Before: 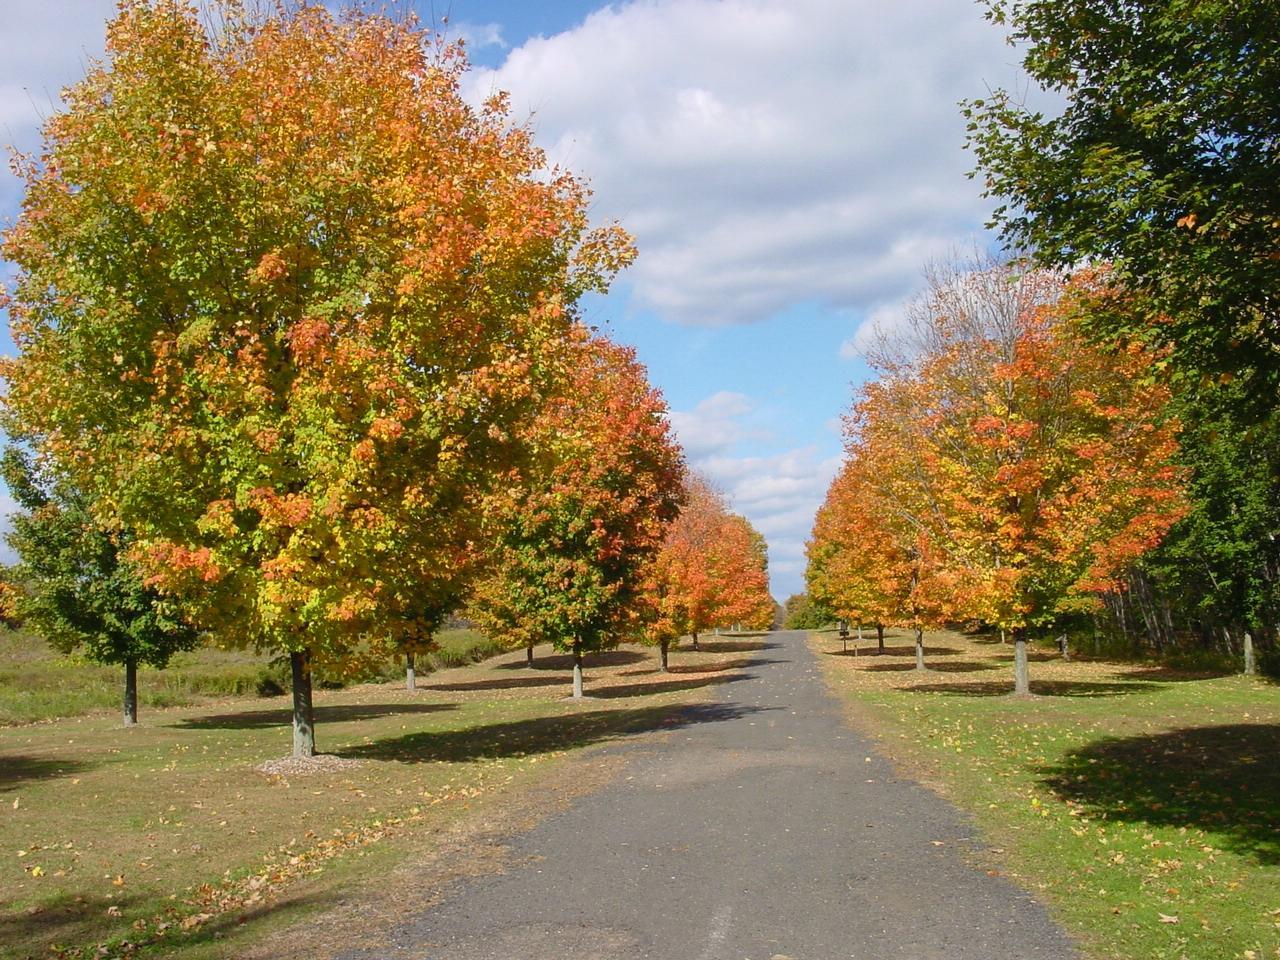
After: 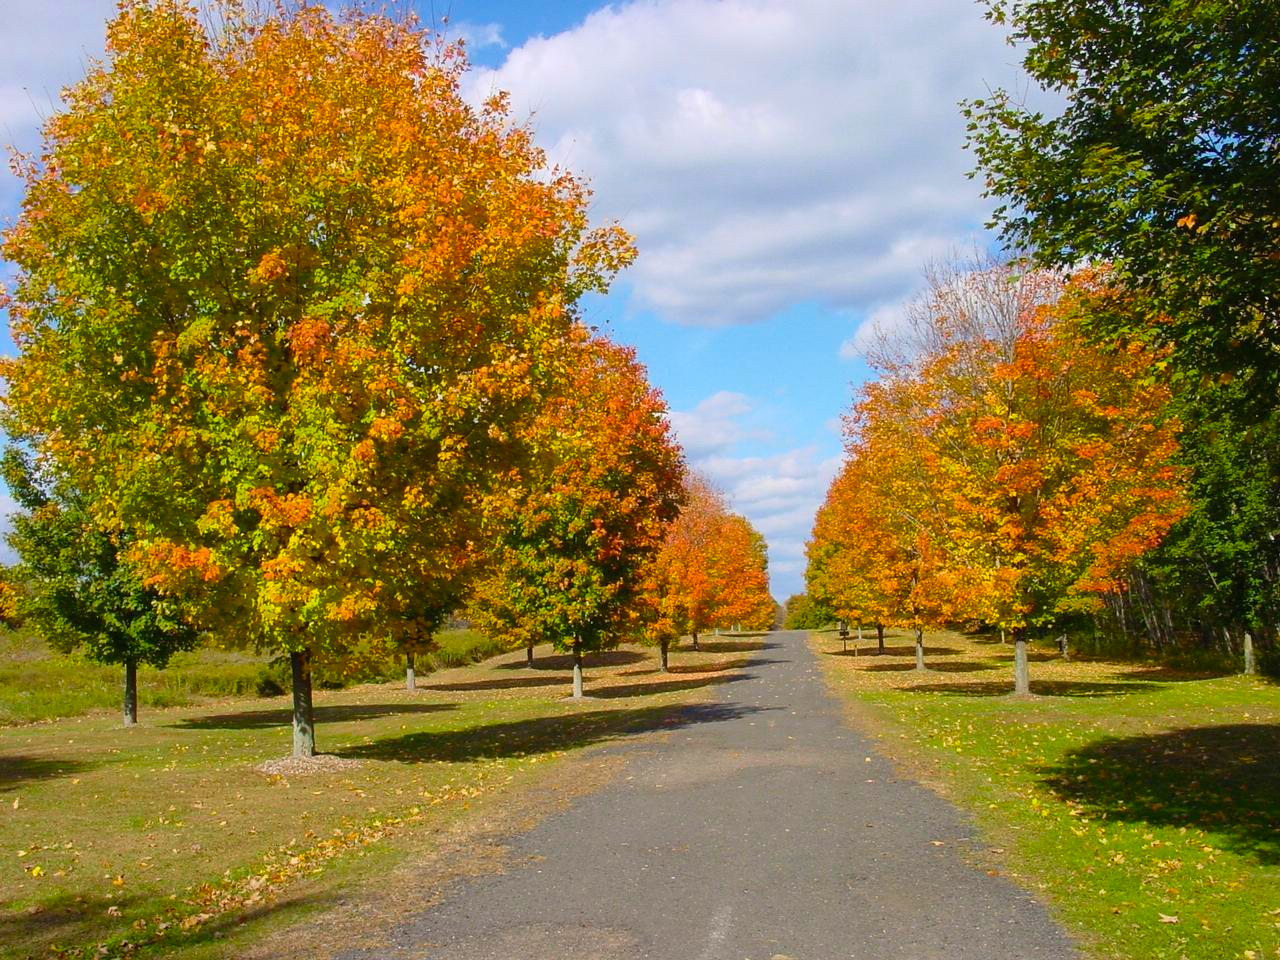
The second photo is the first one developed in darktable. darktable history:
color balance rgb: perceptual saturation grading › global saturation 29.825%, global vibrance 20%
